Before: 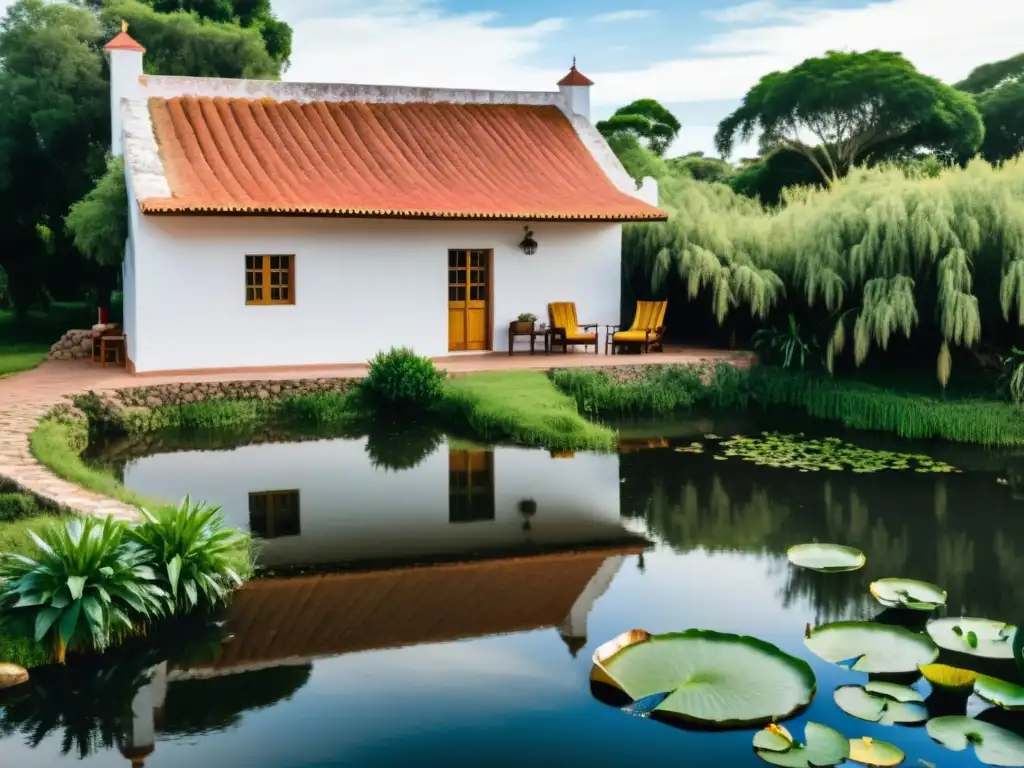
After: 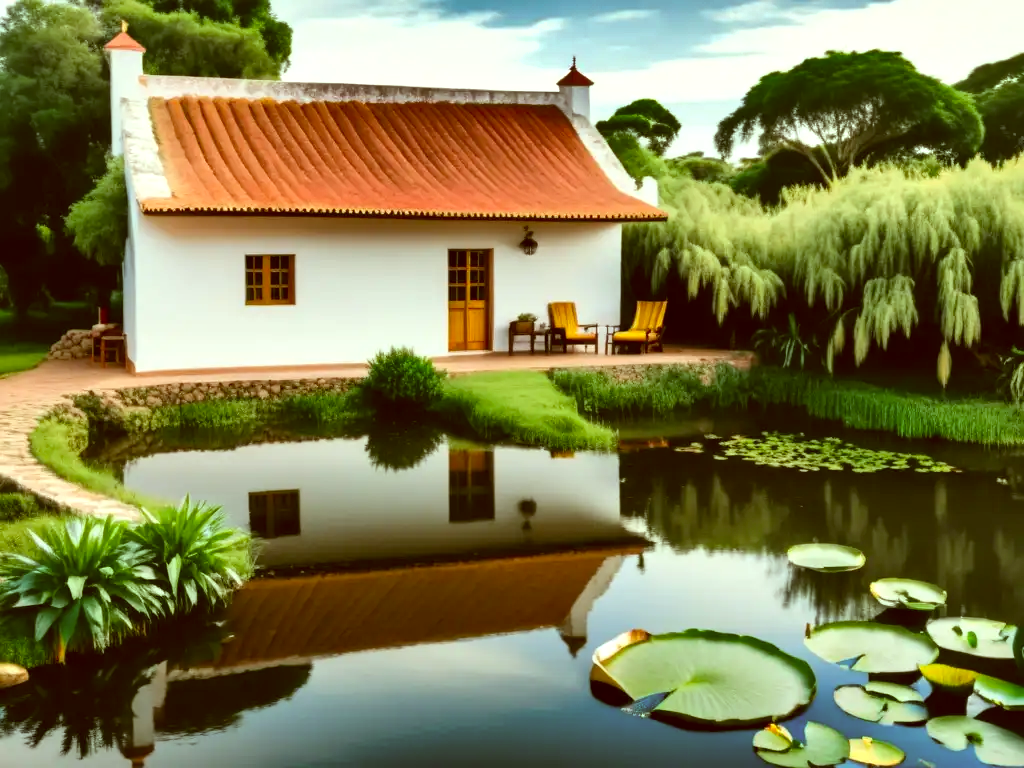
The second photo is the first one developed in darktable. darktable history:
exposure: exposure 0.293 EV, compensate highlight preservation false
color correction: highlights a* -6.17, highlights b* 9.42, shadows a* 10.4, shadows b* 23.96
shadows and highlights: white point adjustment 0.1, highlights -69.71, soften with gaussian
tone equalizer: on, module defaults
